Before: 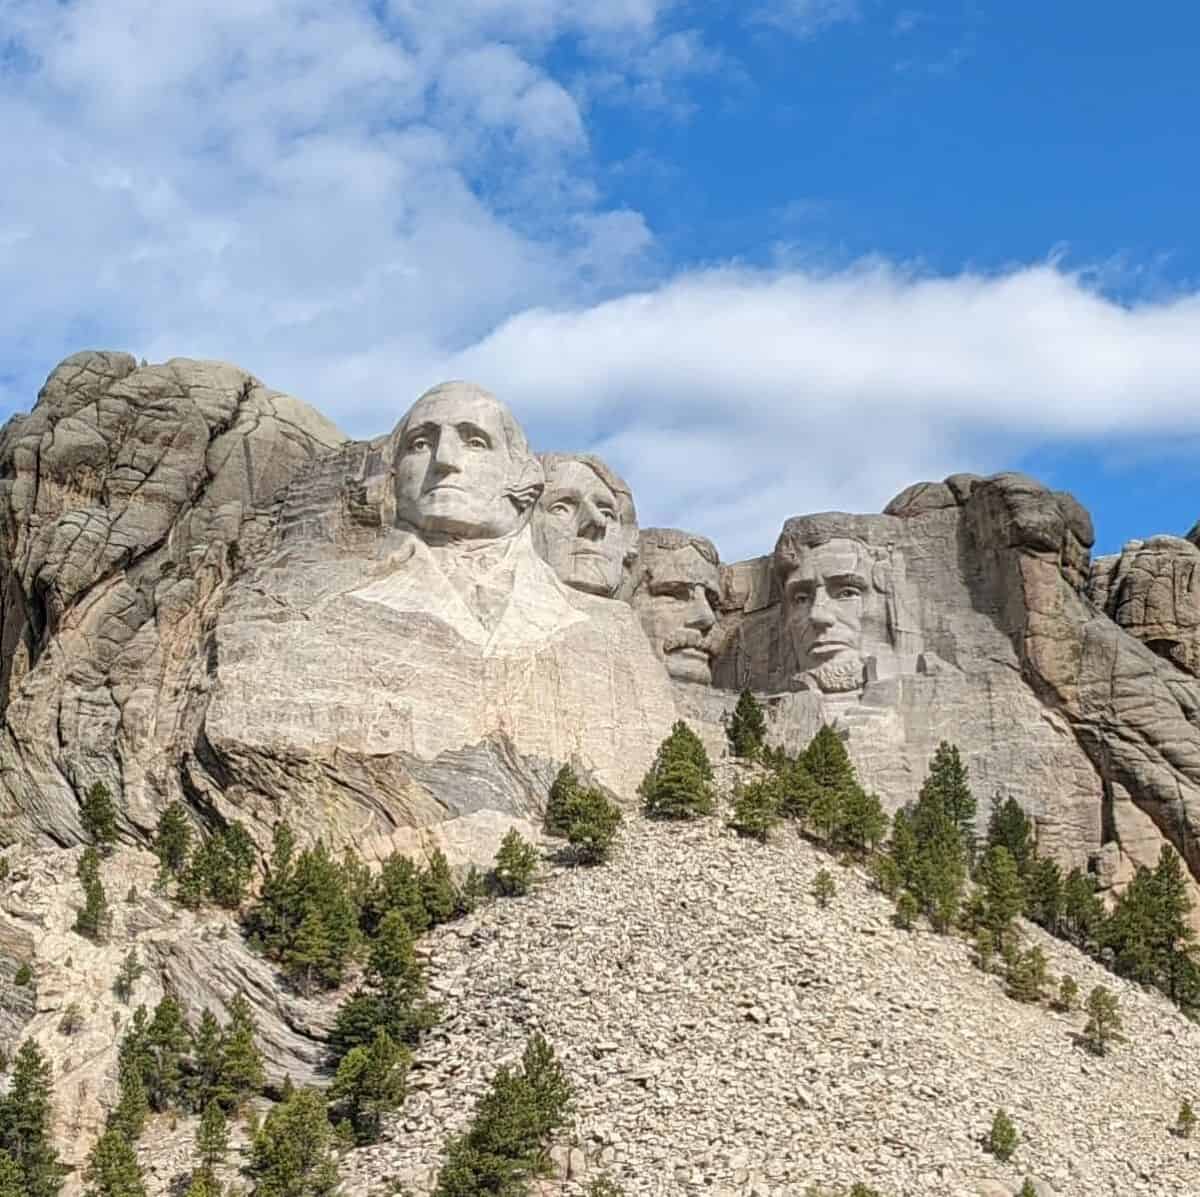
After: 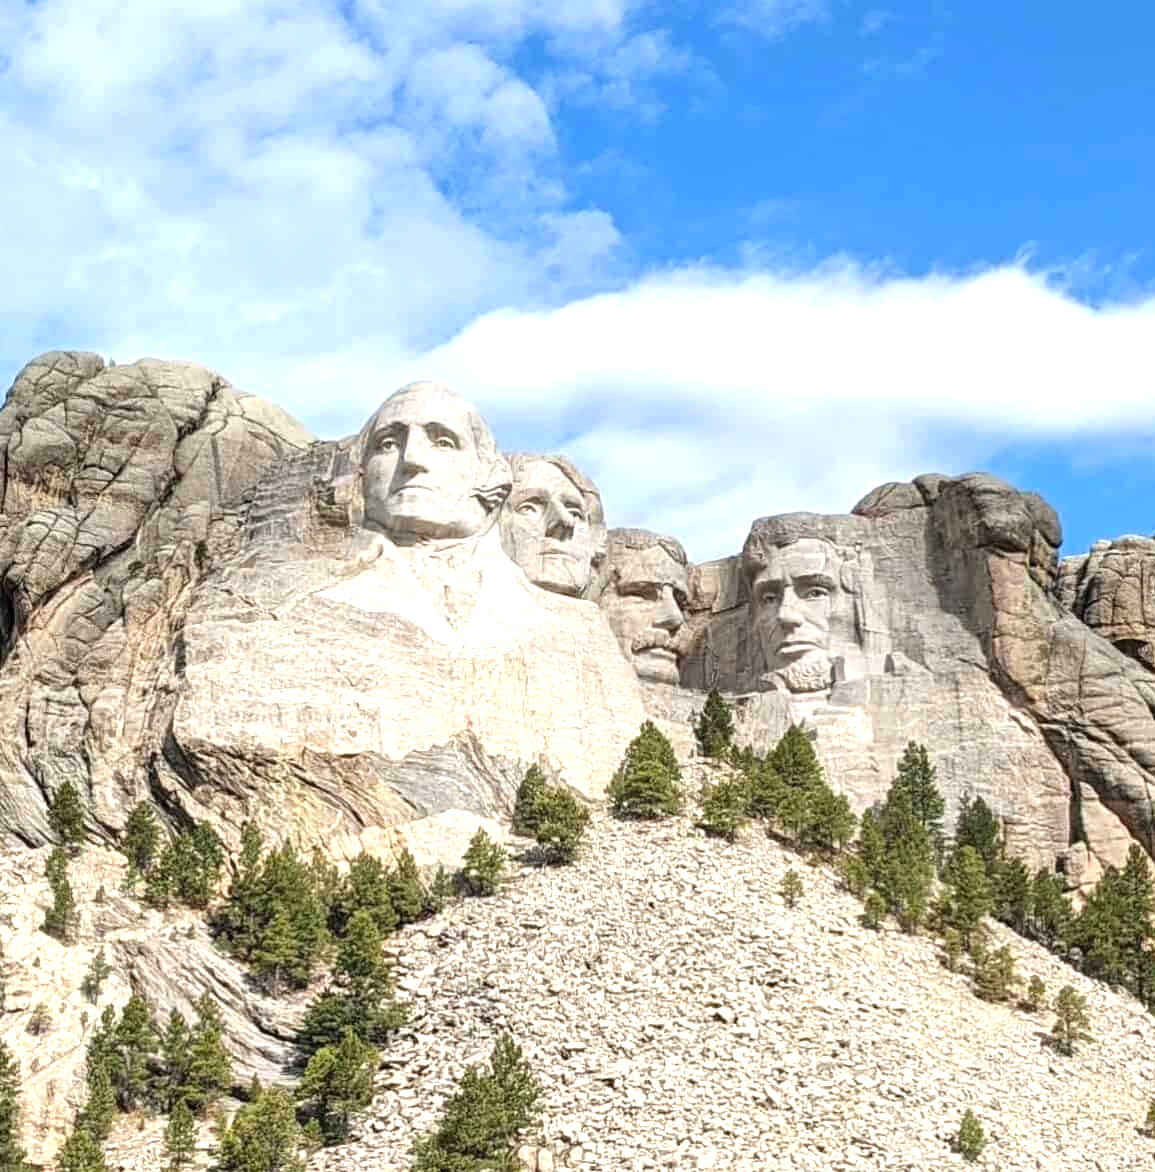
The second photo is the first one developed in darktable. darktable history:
crop and rotate: left 2.714%, right 1.019%, bottom 2.086%
exposure: black level correction 0, exposure 0.694 EV, compensate exposure bias true, compensate highlight preservation false
